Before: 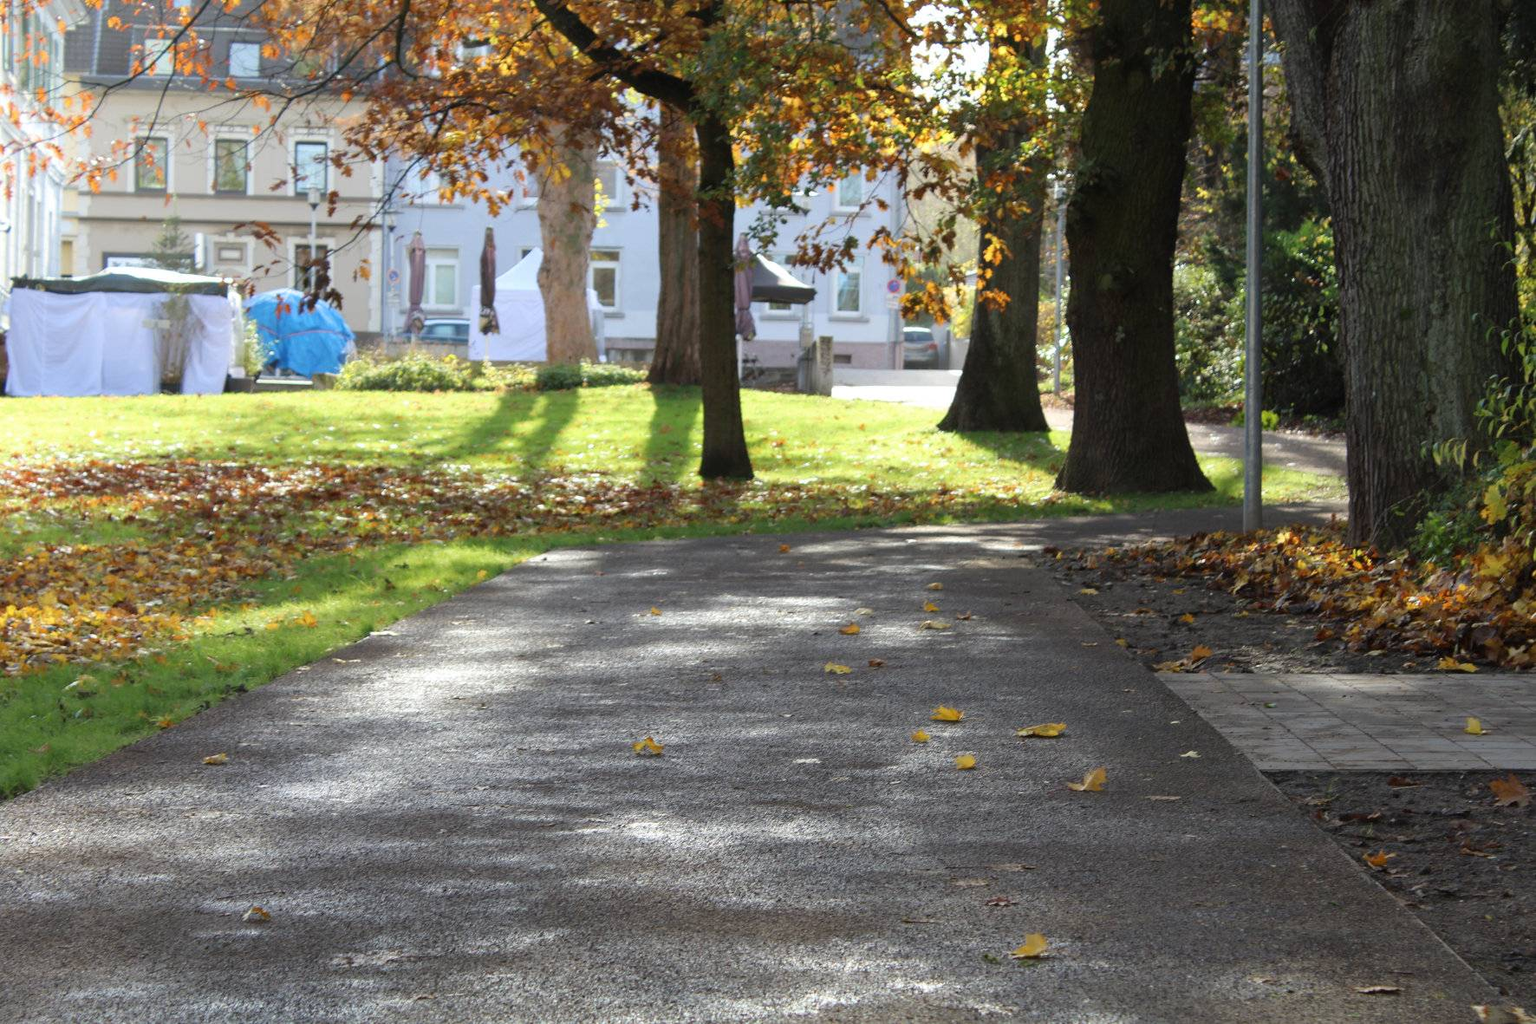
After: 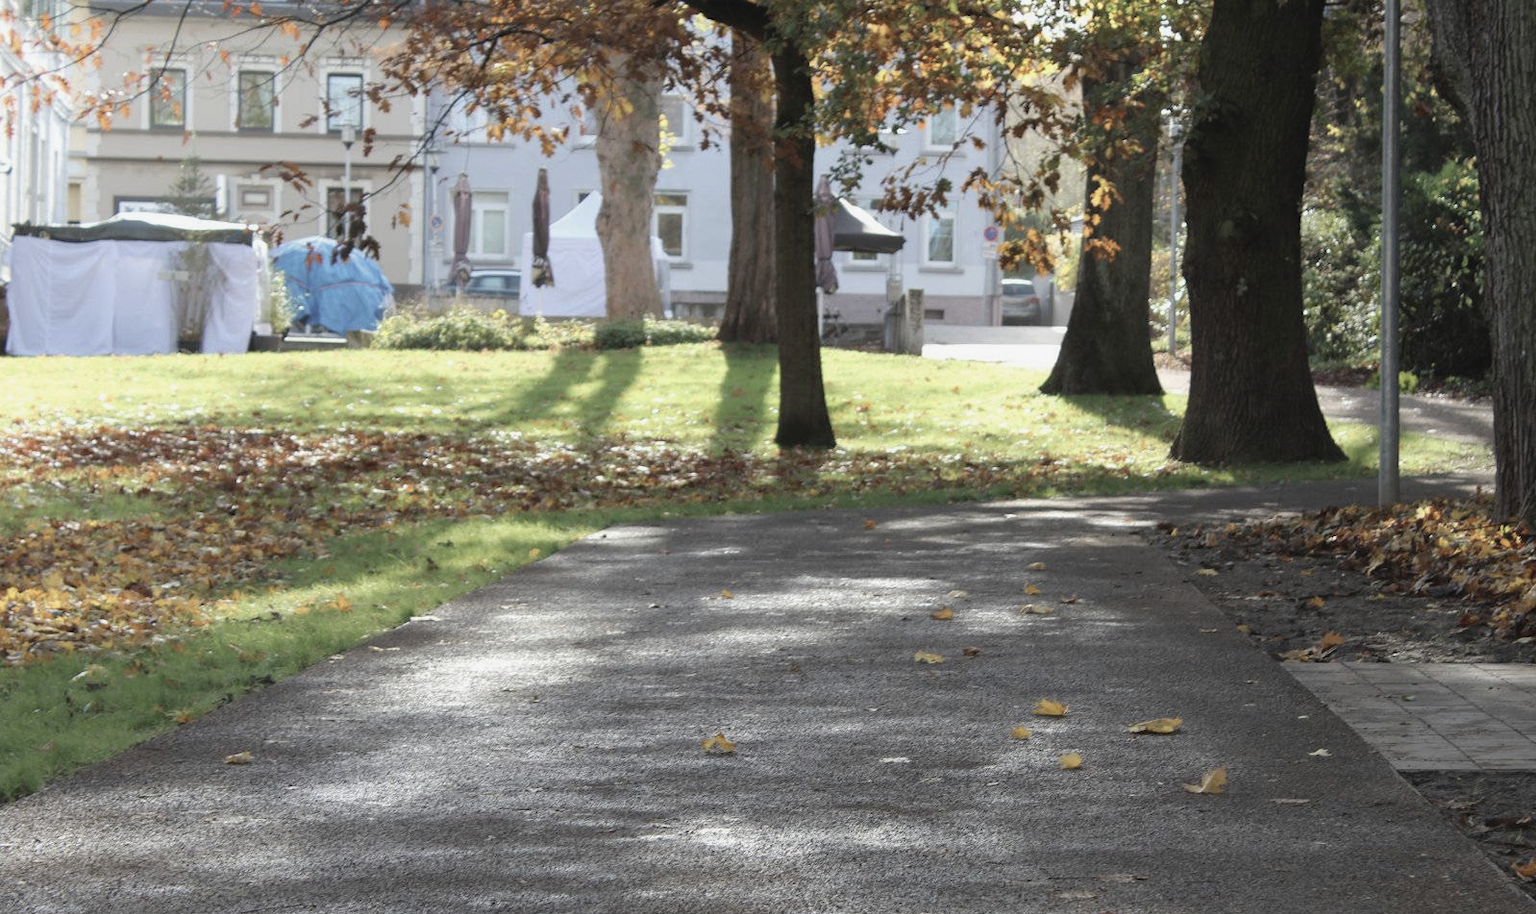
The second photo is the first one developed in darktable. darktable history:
crop: top 7.444%, right 9.764%, bottom 11.993%
contrast brightness saturation: contrast -0.064, saturation -0.412
